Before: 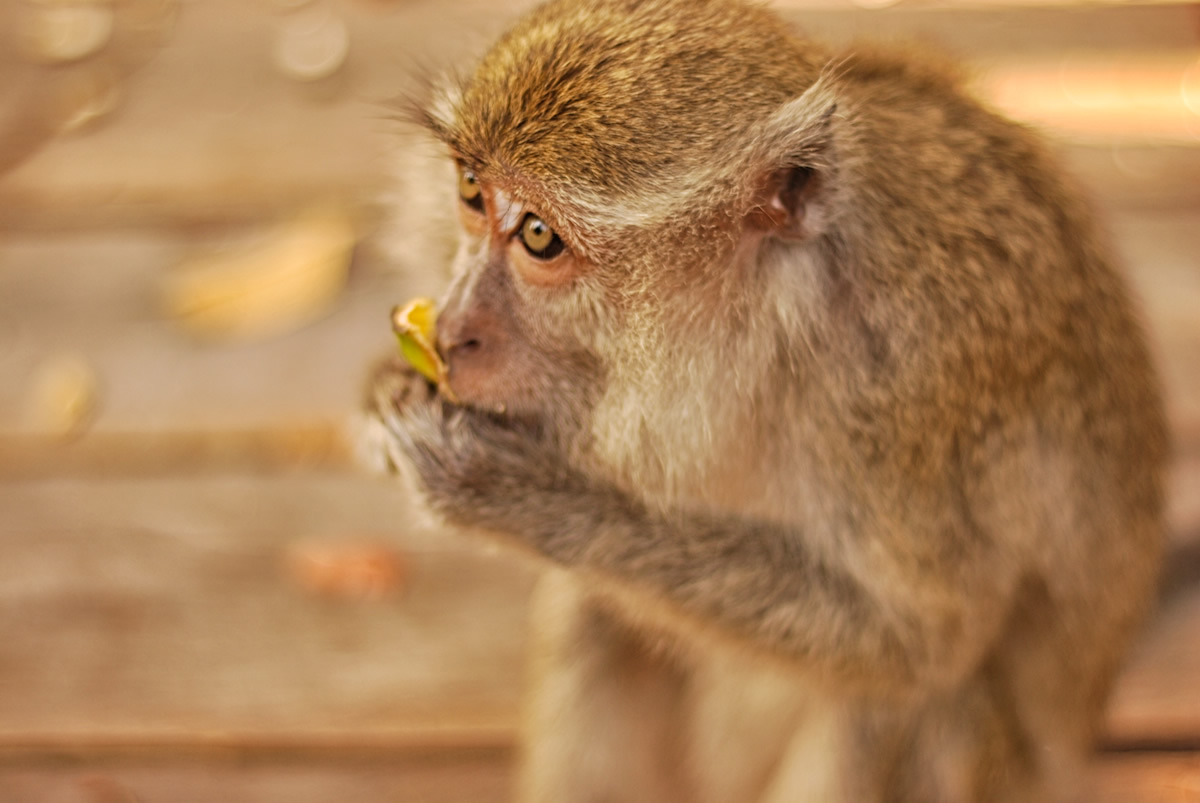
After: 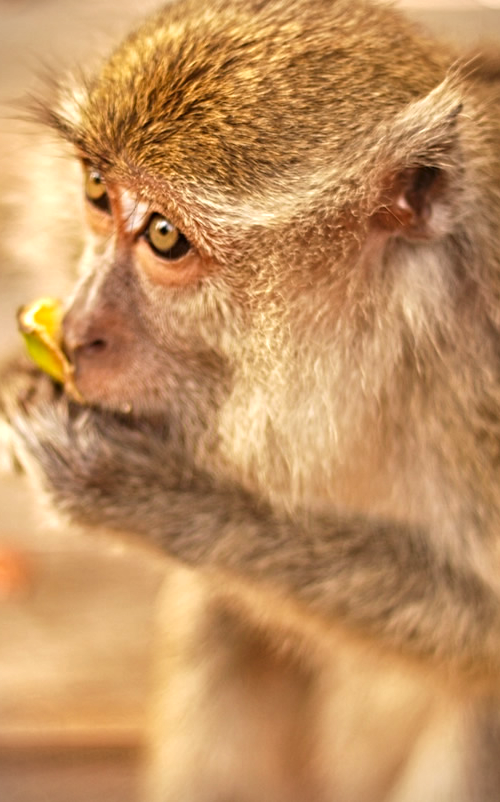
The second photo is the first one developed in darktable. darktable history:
exposure: black level correction 0, exposure 0.7 EV, compensate exposure bias true, compensate highlight preservation false
crop: left 31.229%, right 27.105%
contrast brightness saturation: brightness -0.09
vignetting: fall-off start 91.19%
